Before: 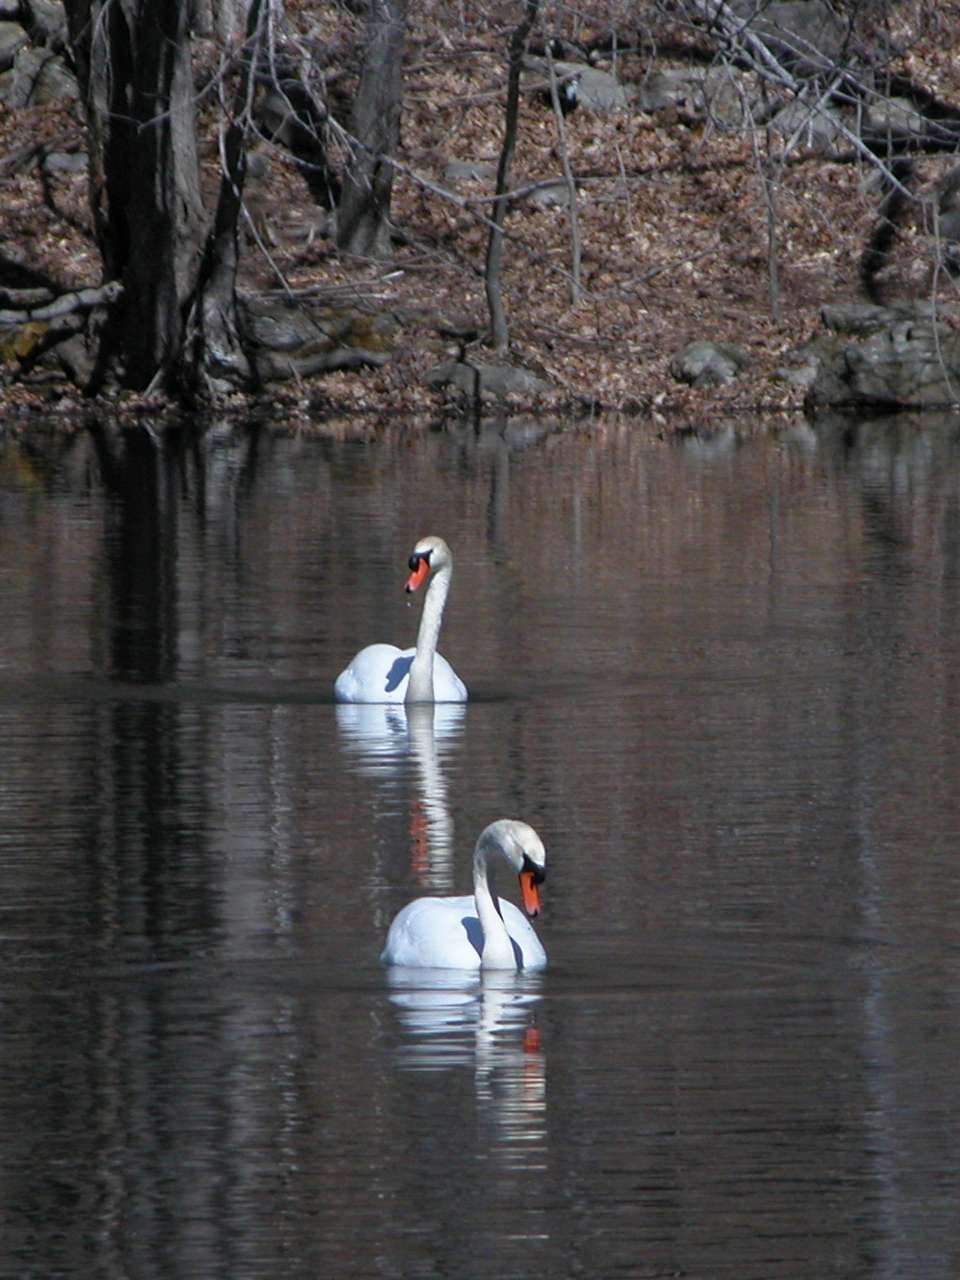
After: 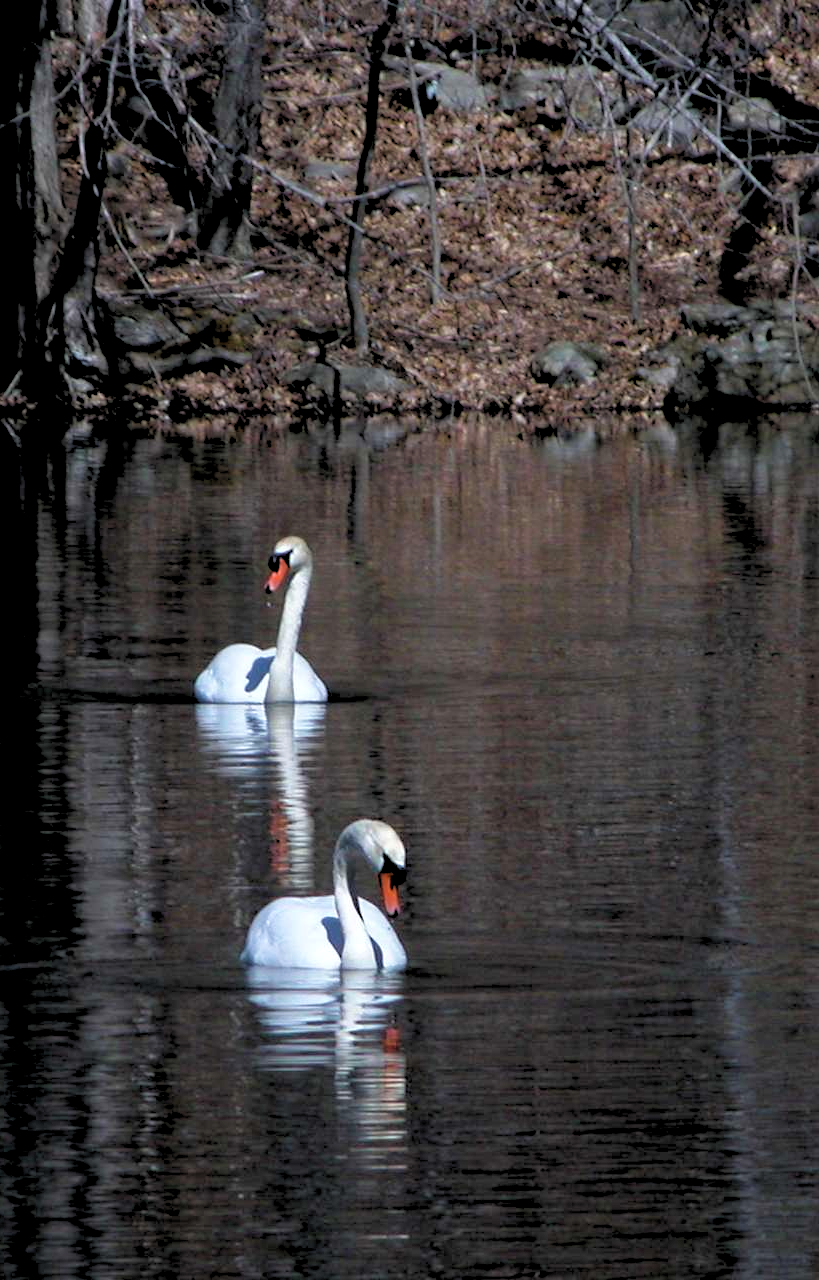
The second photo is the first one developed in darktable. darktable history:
crop and rotate: left 14.584%
rgb levels: levels [[0.029, 0.461, 0.922], [0, 0.5, 1], [0, 0.5, 1]]
velvia: on, module defaults
